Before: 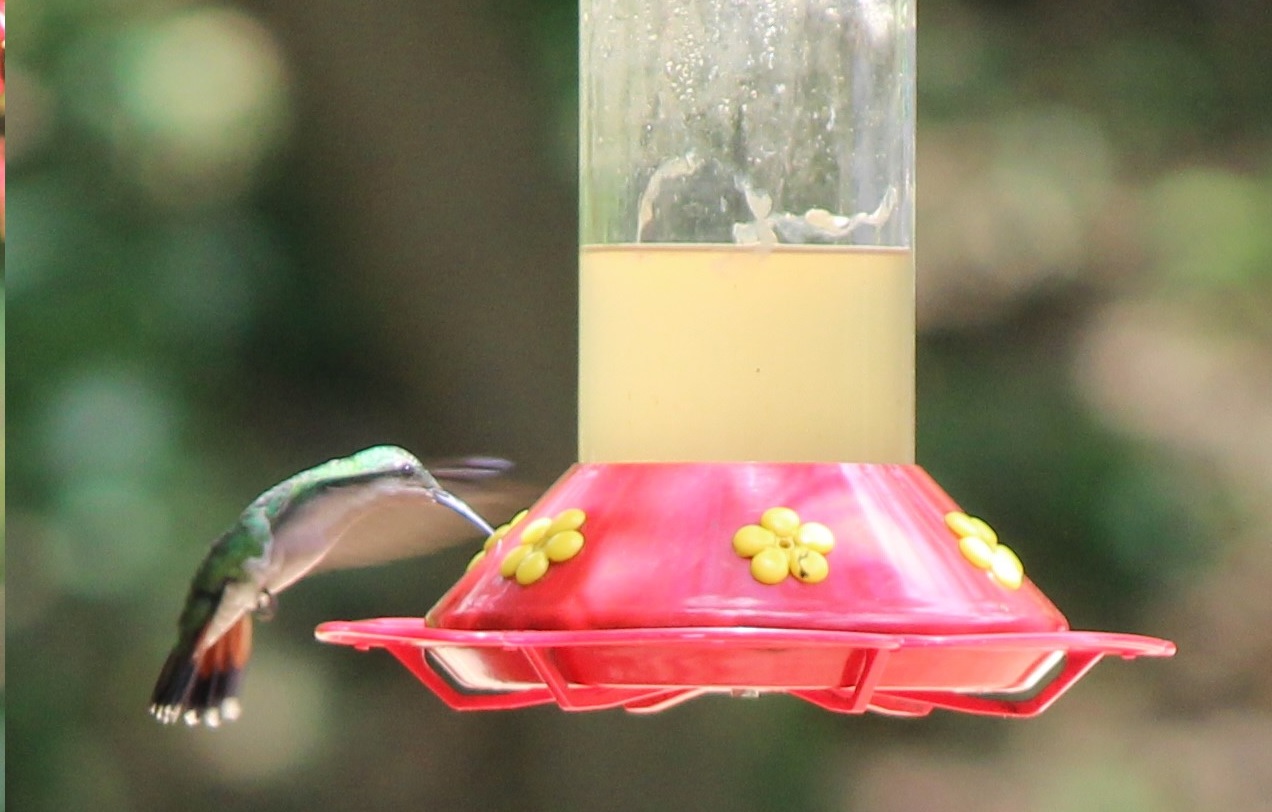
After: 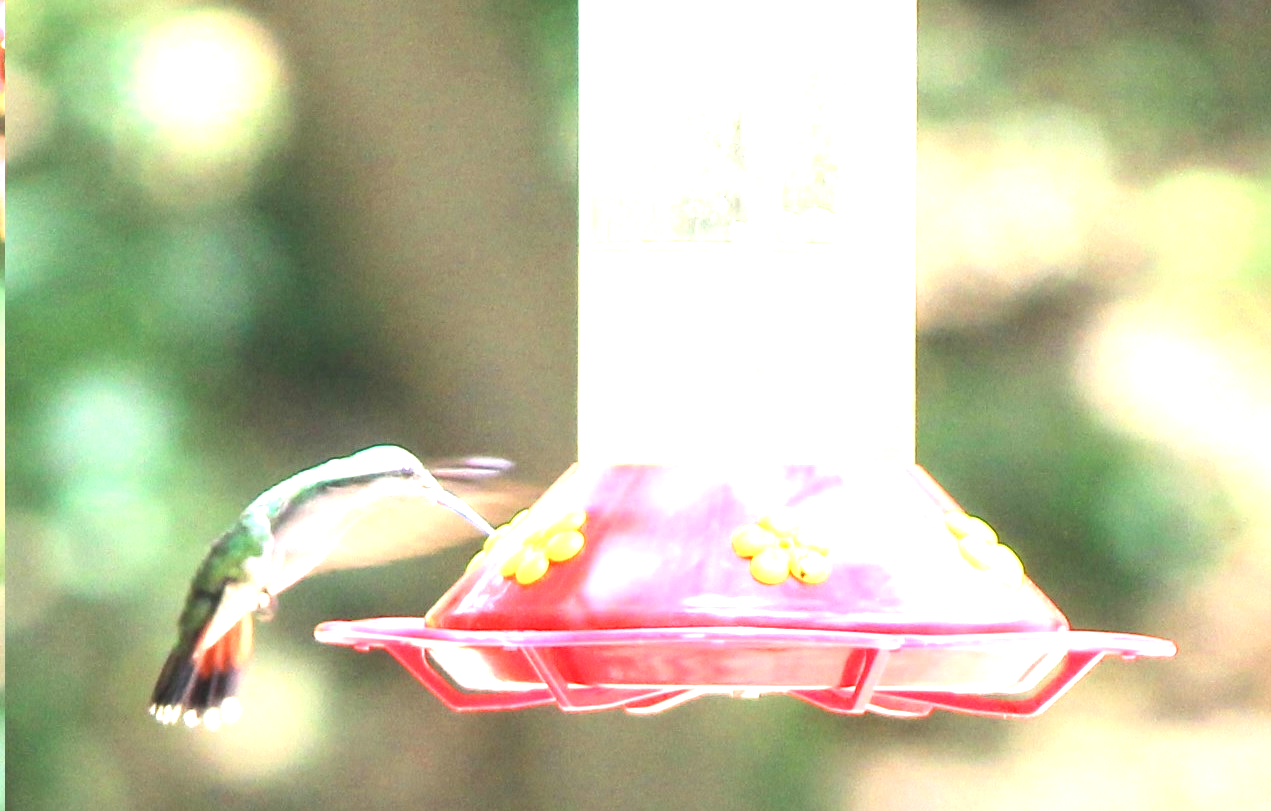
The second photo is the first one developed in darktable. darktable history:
exposure: exposure 2 EV, compensate exposure bias true, compensate highlight preservation false
